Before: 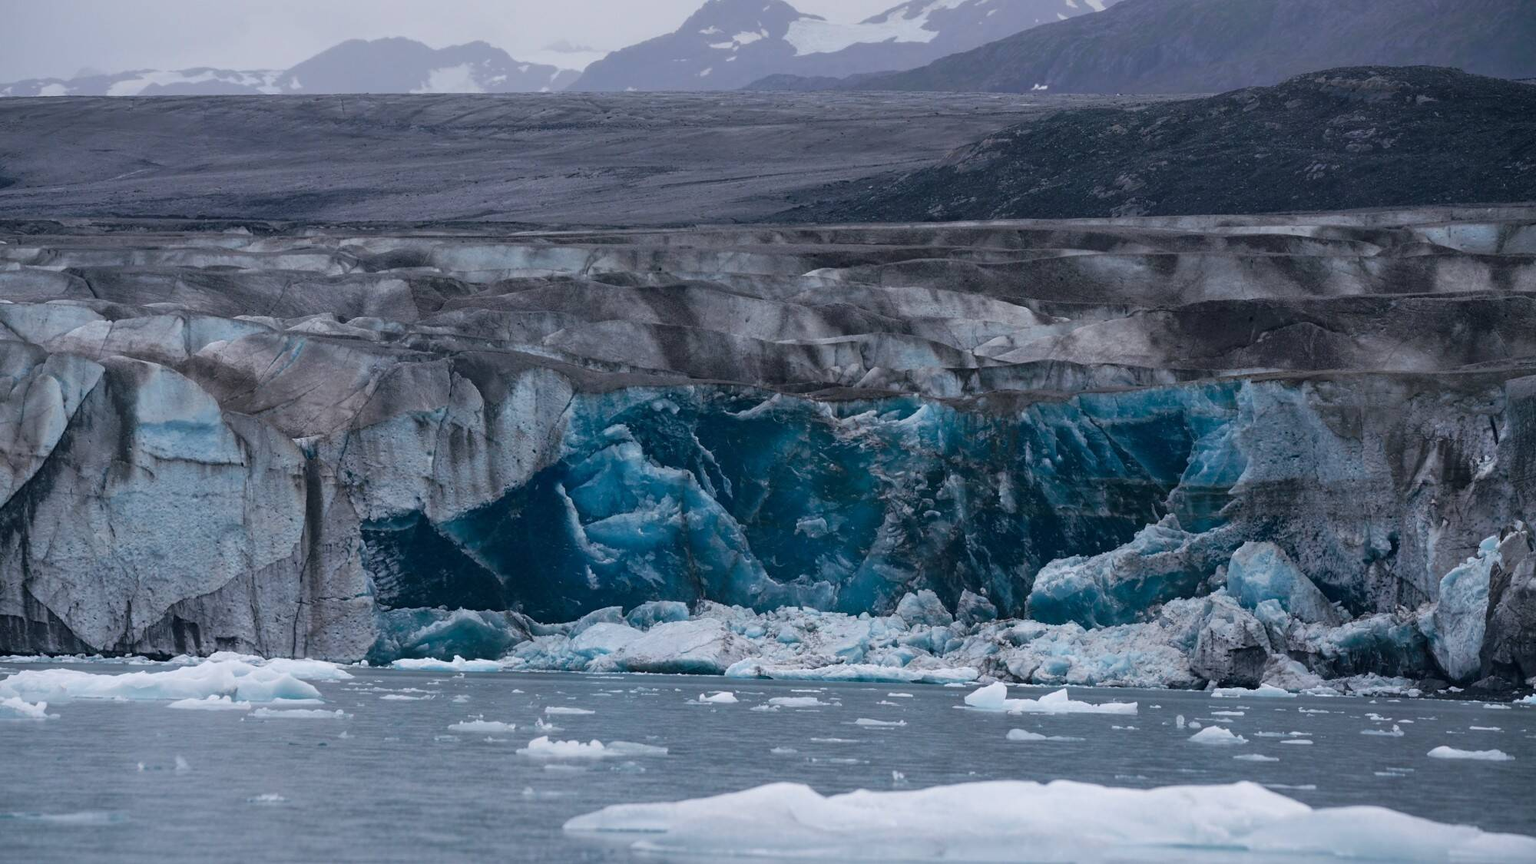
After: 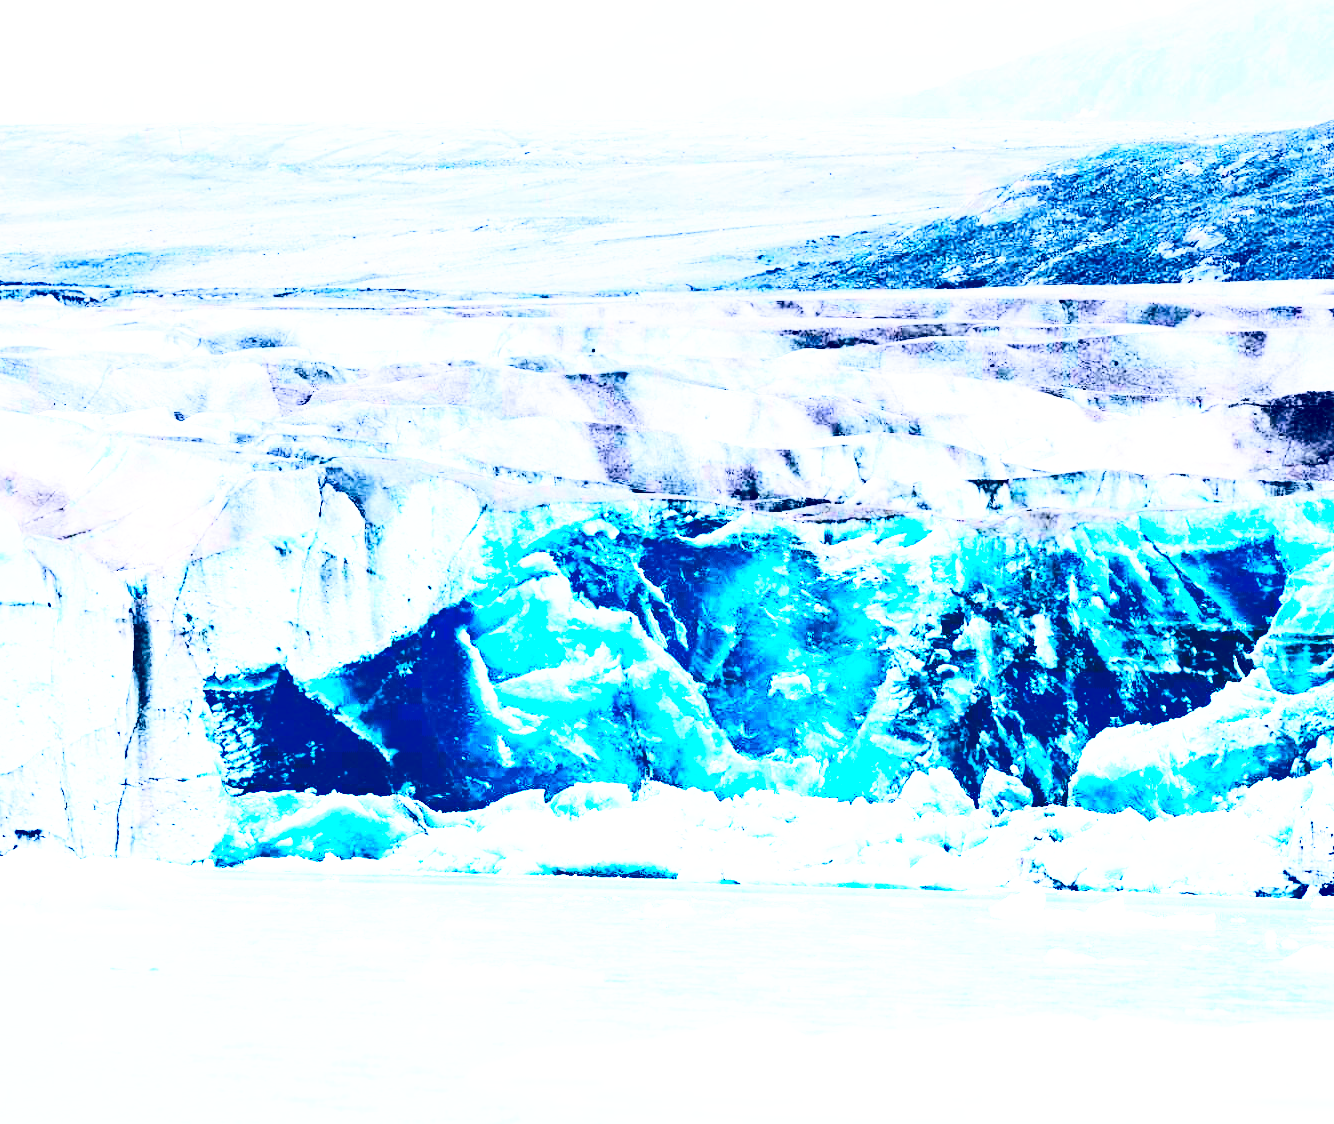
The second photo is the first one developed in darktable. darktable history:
base curve: curves: ch0 [(0, 0) (0.007, 0.004) (0.027, 0.03) (0.046, 0.07) (0.207, 0.54) (0.442, 0.872) (0.673, 0.972) (1, 1)], preserve colors none
exposure: exposure 2.188 EV, compensate exposure bias true, compensate highlight preservation false
crop and rotate: left 13.327%, right 19.964%
contrast brightness saturation: contrast 0.79, brightness -0.986, saturation 0.986
